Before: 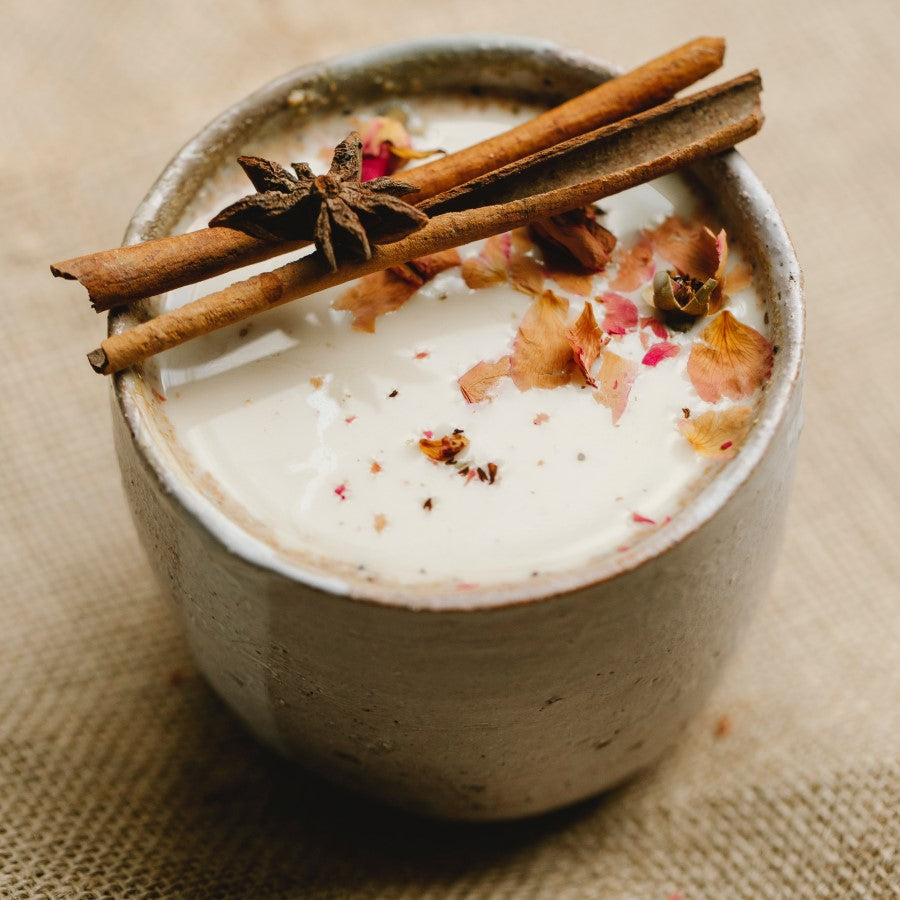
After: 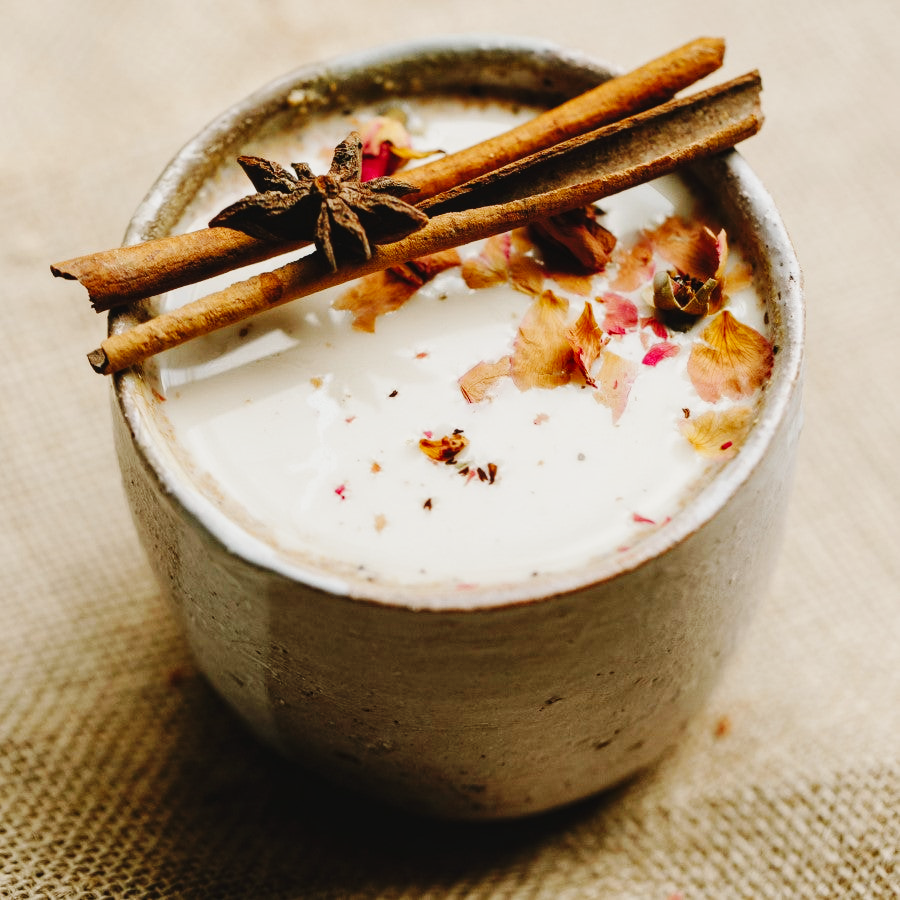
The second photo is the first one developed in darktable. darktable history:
local contrast: highlights 100%, shadows 99%, detail 119%, midtone range 0.2
contrast brightness saturation: contrast -0.065, brightness -0.043, saturation -0.109
base curve: curves: ch0 [(0, 0) (0.036, 0.025) (0.121, 0.166) (0.206, 0.329) (0.605, 0.79) (1, 1)], preserve colors none
